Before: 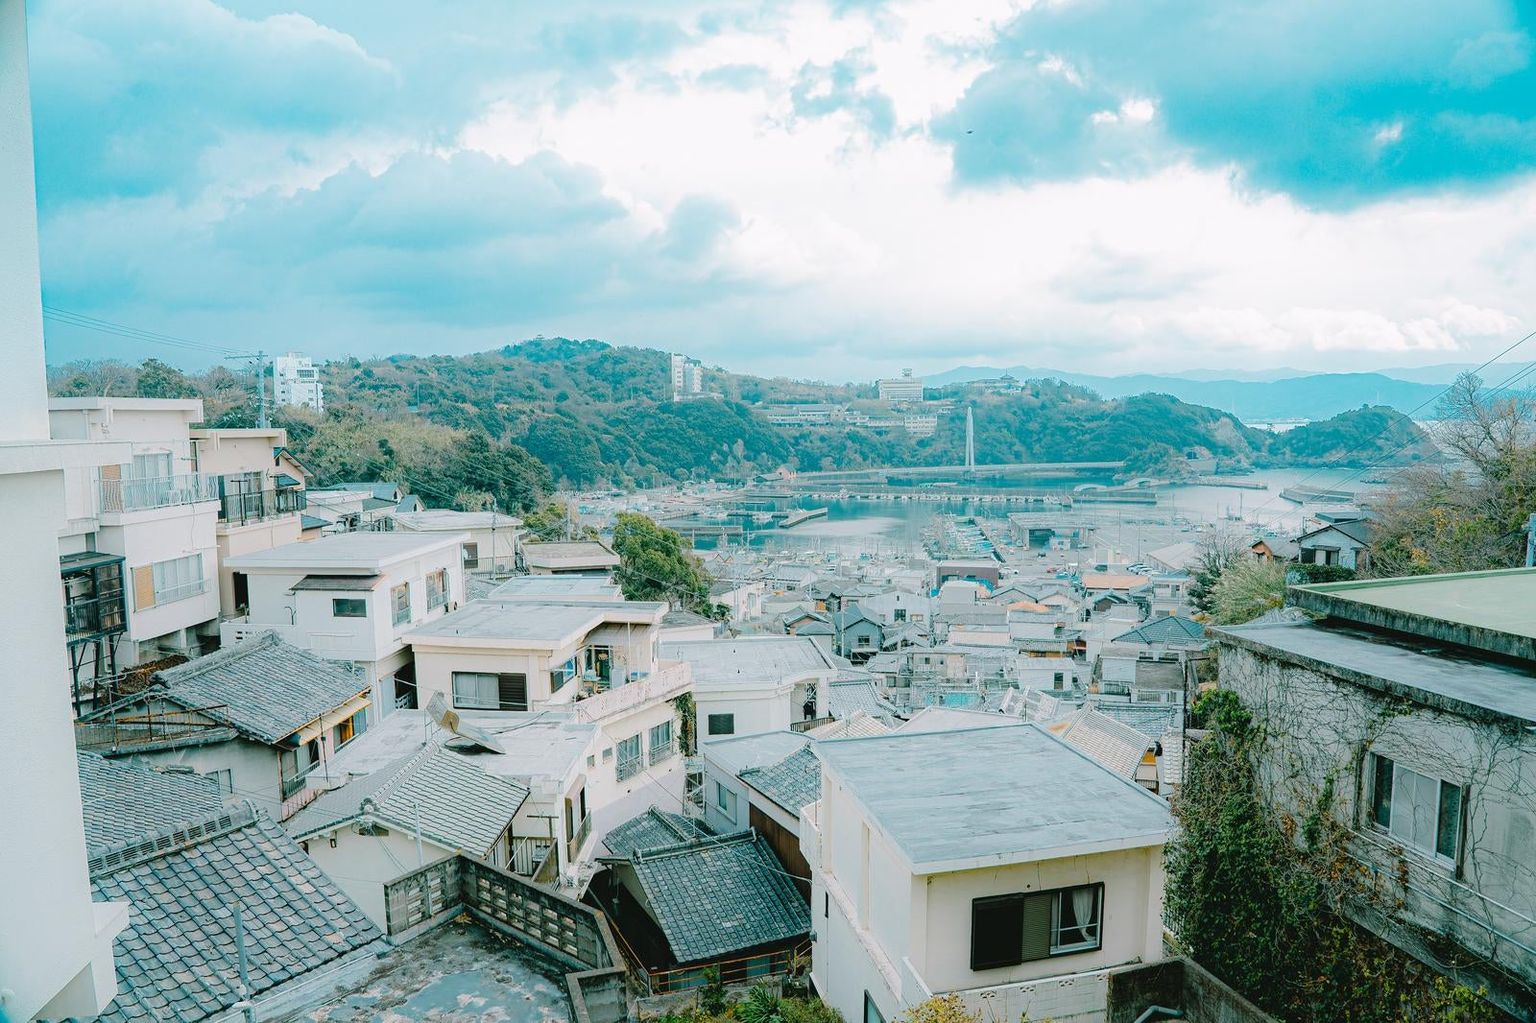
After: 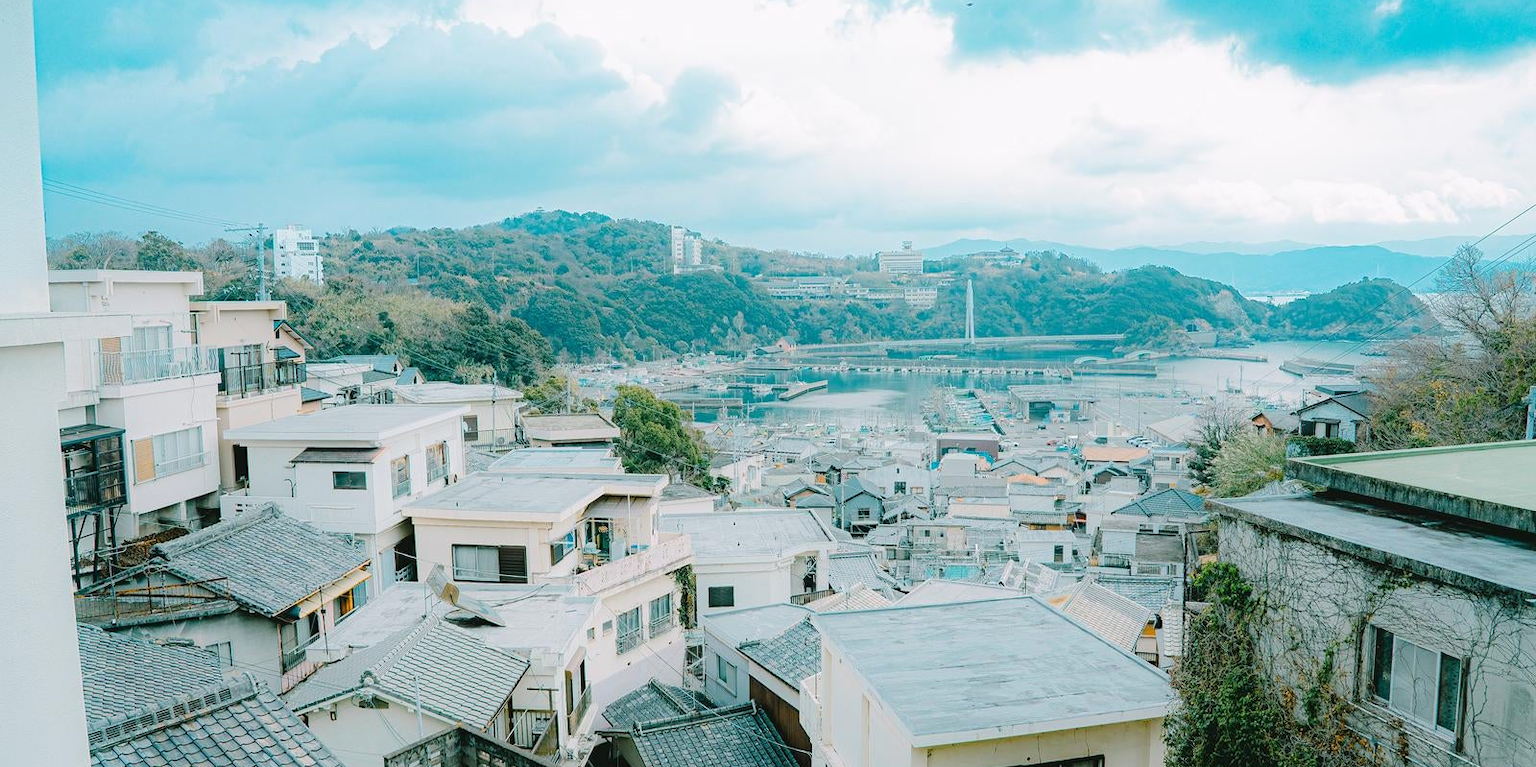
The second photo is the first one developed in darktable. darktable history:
tone equalizer: on, module defaults
base curve: curves: ch0 [(0, 0) (0.472, 0.508) (1, 1)]
crop and rotate: top 12.5%, bottom 12.5%
